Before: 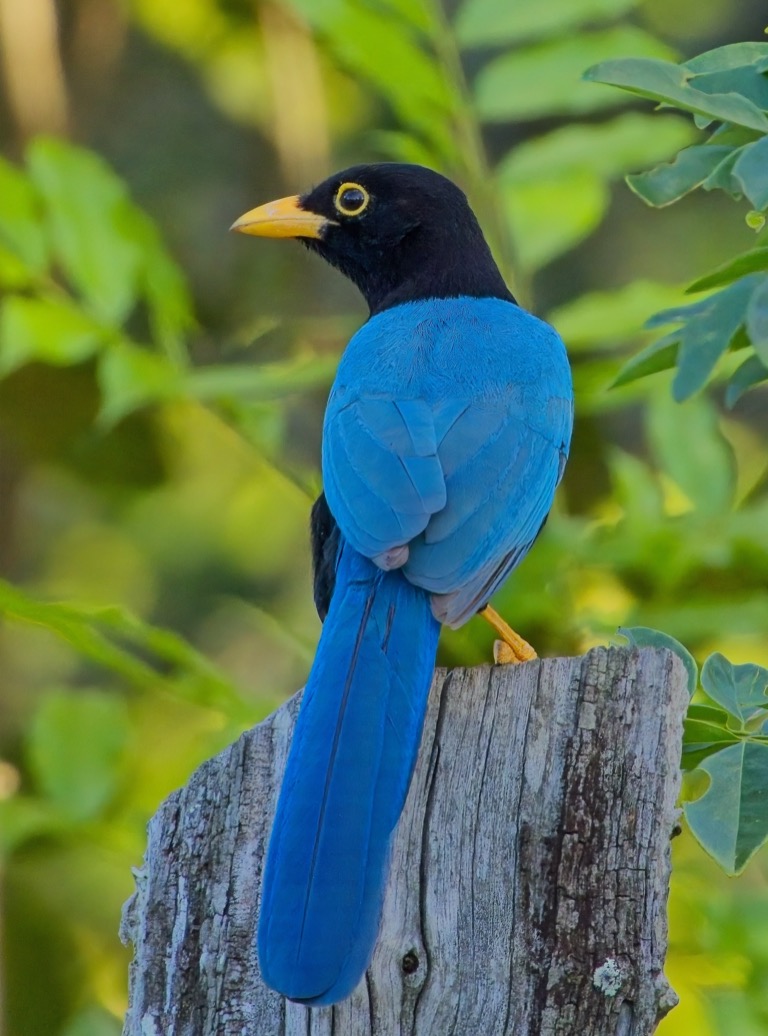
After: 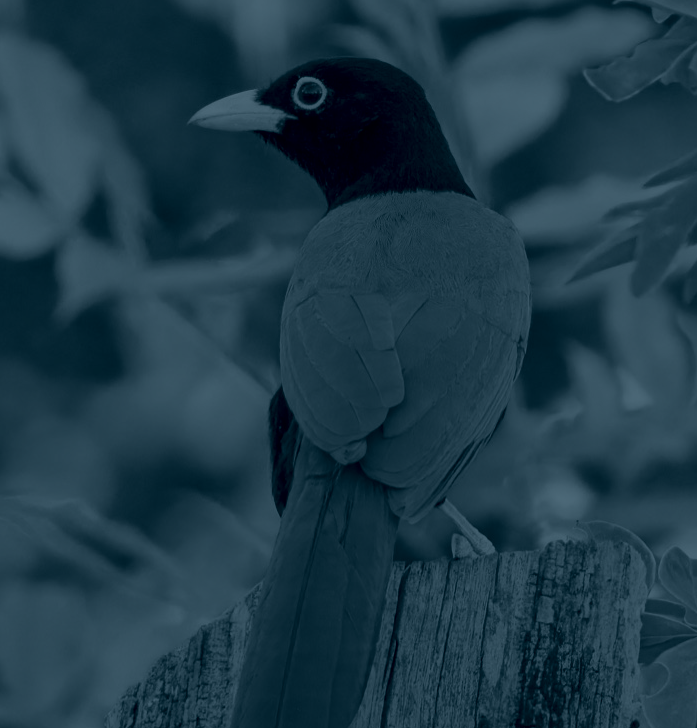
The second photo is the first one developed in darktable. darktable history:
crop: left 5.596%, top 10.314%, right 3.534%, bottom 19.395%
colorize: hue 194.4°, saturation 29%, source mix 61.75%, lightness 3.98%, version 1
